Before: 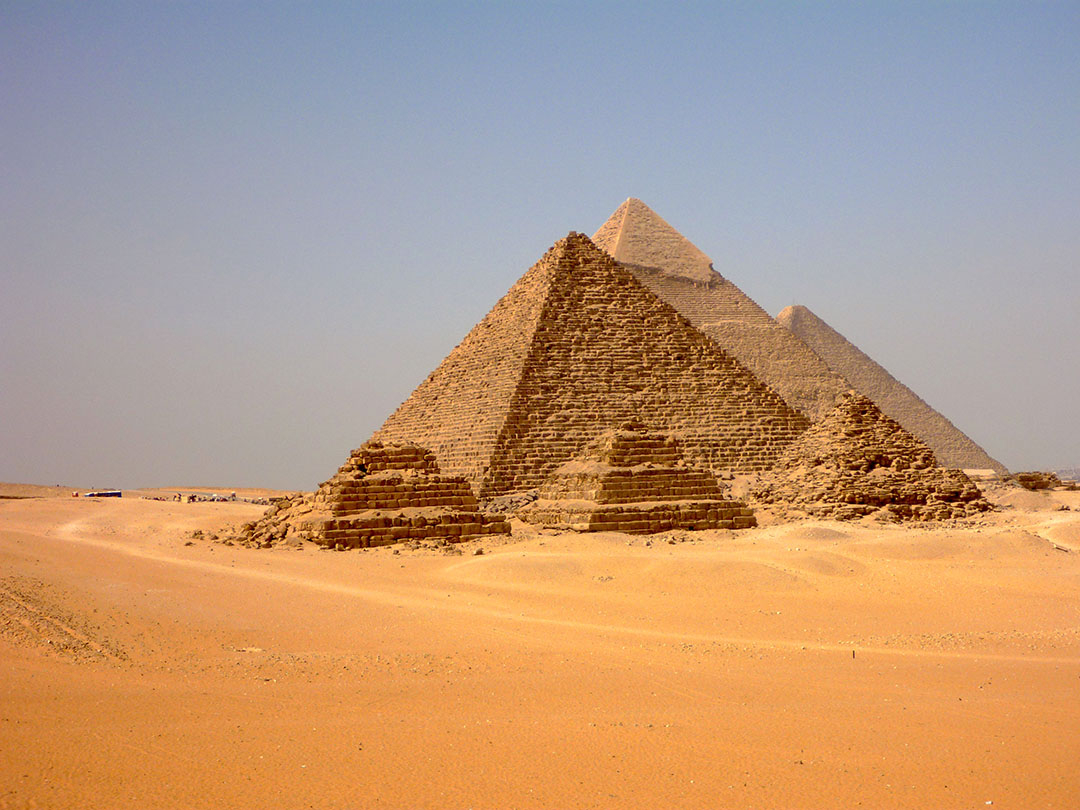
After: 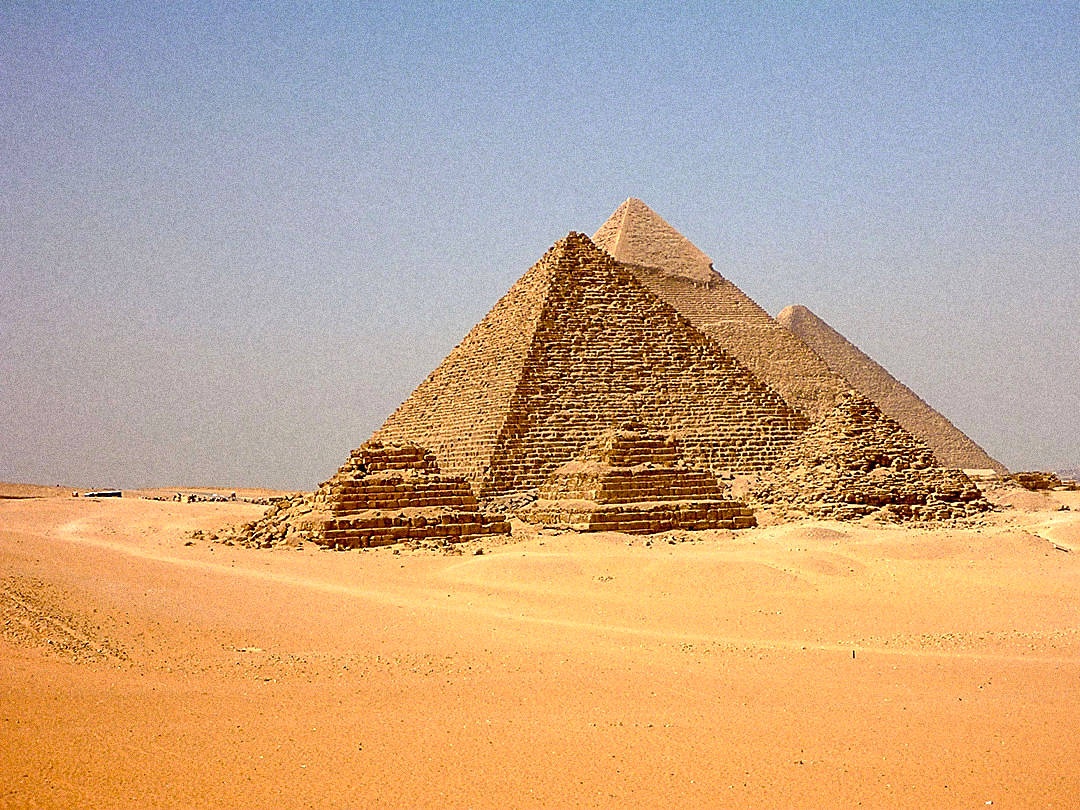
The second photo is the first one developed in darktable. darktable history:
sharpen: radius 1.4, amount 1.25, threshold 0.7
white balance: emerald 1
color balance rgb: linear chroma grading › shadows 32%, linear chroma grading › global chroma -2%, linear chroma grading › mid-tones 4%, perceptual saturation grading › global saturation -2%, perceptual saturation grading › highlights -8%, perceptual saturation grading › mid-tones 8%, perceptual saturation grading › shadows 4%, perceptual brilliance grading › highlights 8%, perceptual brilliance grading › mid-tones 4%, perceptual brilliance grading › shadows 2%, global vibrance 16%, saturation formula JzAzBz (2021)
grain: coarseness 14.49 ISO, strength 48.04%, mid-tones bias 35%
